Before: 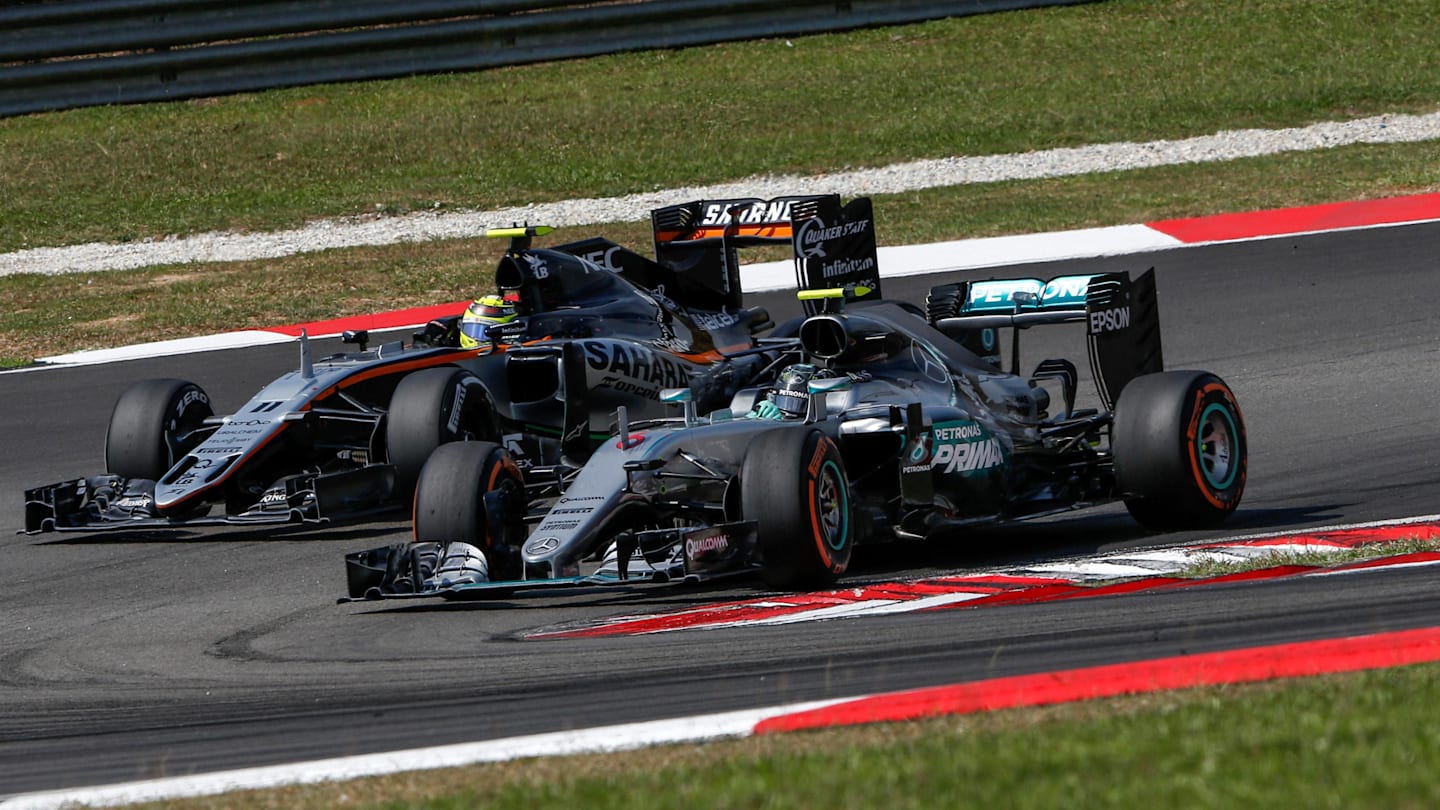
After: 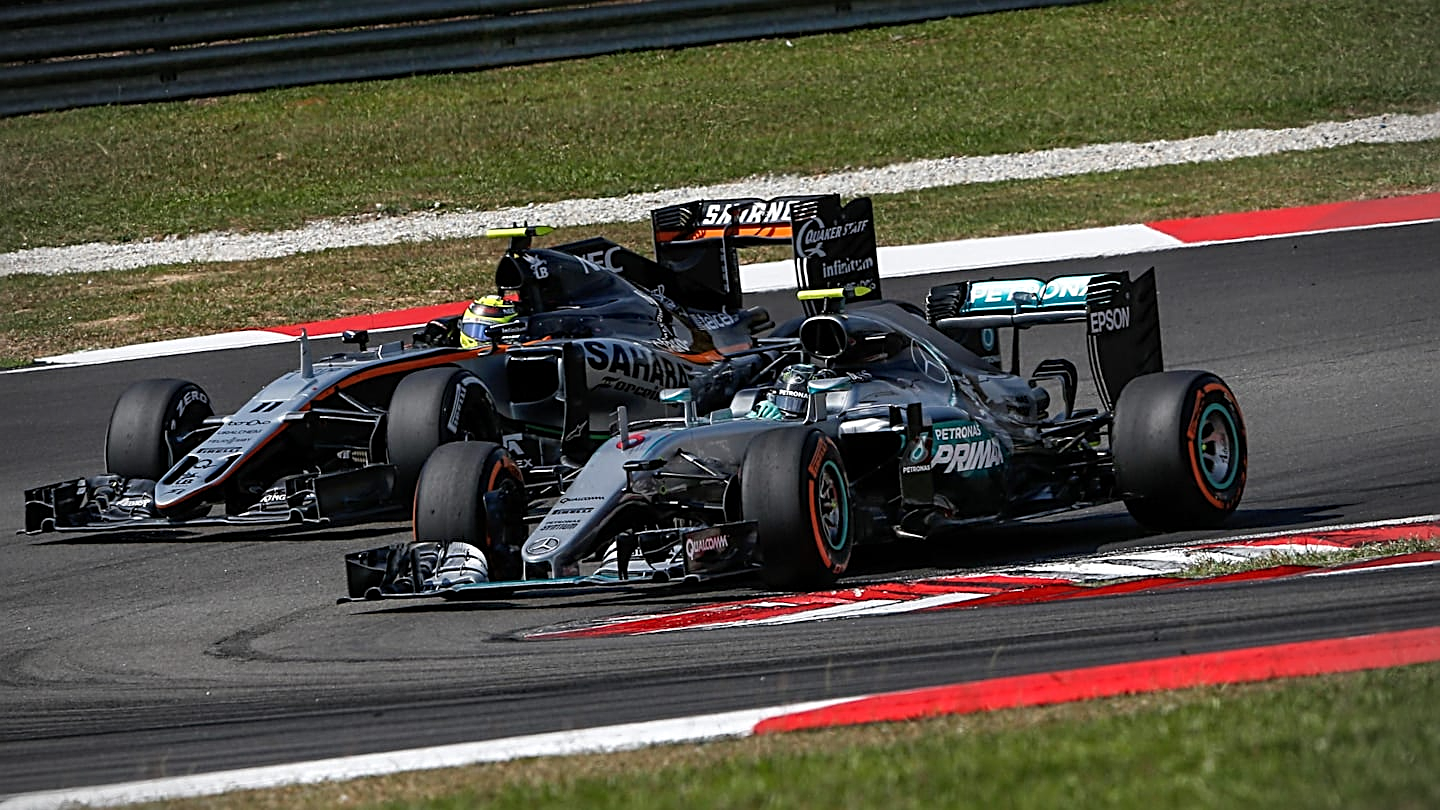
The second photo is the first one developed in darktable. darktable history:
sharpen: radius 2.63, amount 0.678
vignetting: unbound false
